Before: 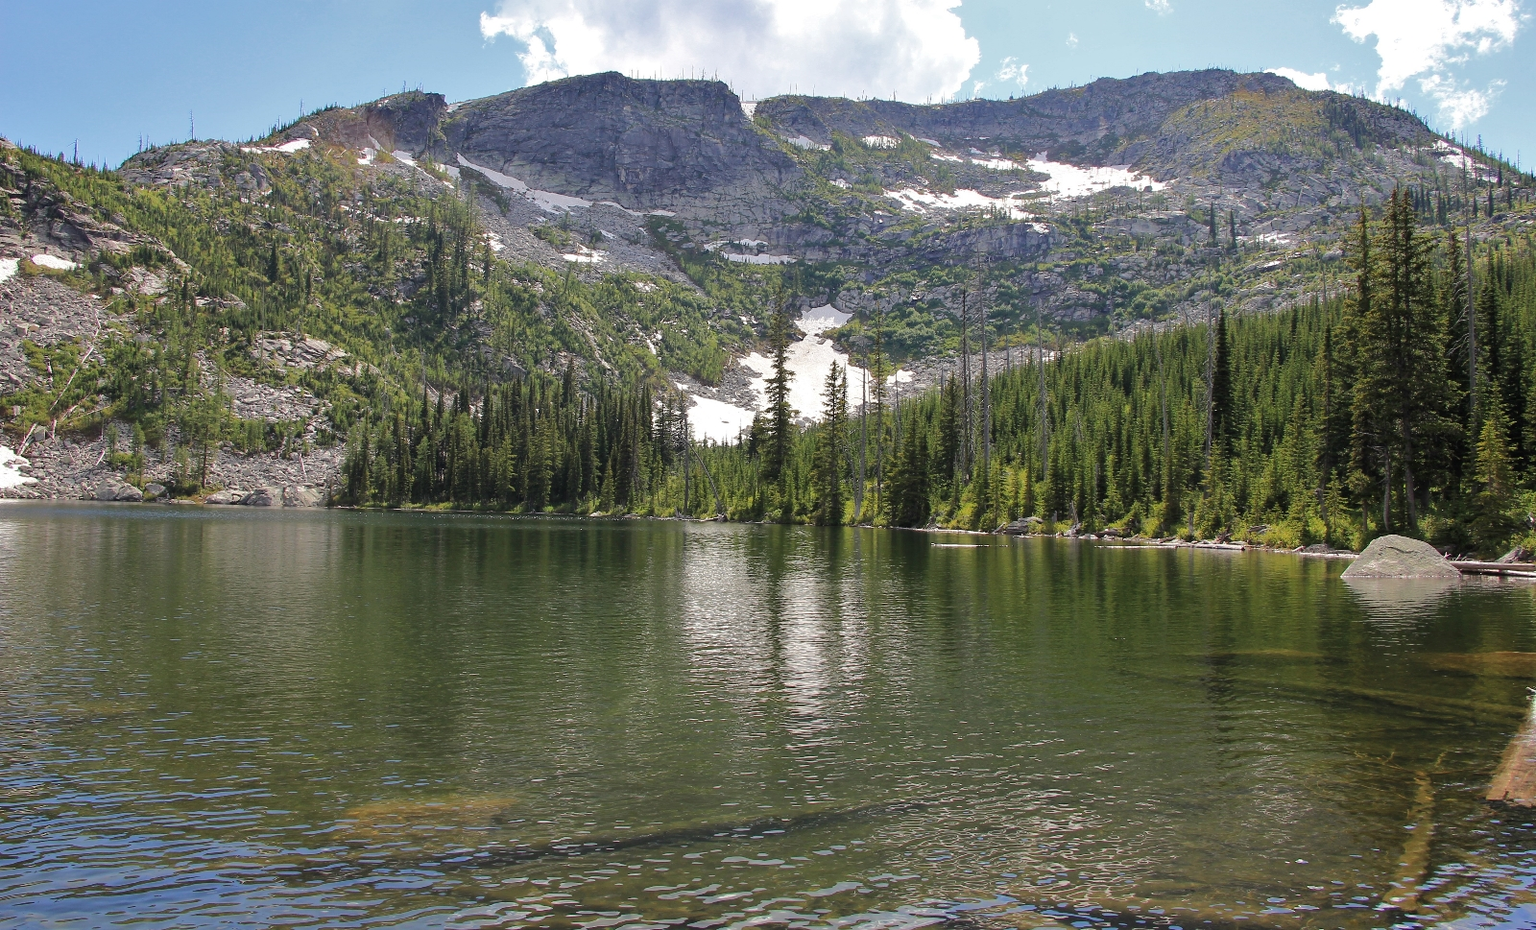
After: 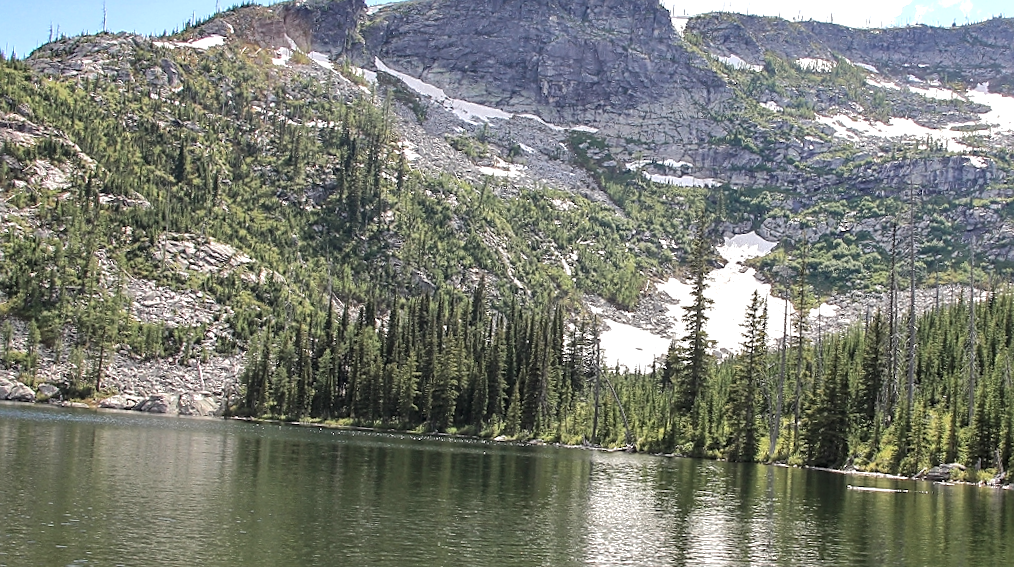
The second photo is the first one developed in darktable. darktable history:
color zones: curves: ch0 [(0, 0.5) (0.143, 0.5) (0.286, 0.5) (0.429, 0.504) (0.571, 0.5) (0.714, 0.509) (0.857, 0.5) (1, 0.5)]; ch1 [(0, 0.425) (0.143, 0.425) (0.286, 0.375) (0.429, 0.405) (0.571, 0.5) (0.714, 0.47) (0.857, 0.425) (1, 0.435)]; ch2 [(0, 0.5) (0.143, 0.5) (0.286, 0.5) (0.429, 0.517) (0.571, 0.5) (0.714, 0.51) (0.857, 0.5) (1, 0.5)]
sharpen: on, module defaults
local contrast: on, module defaults
crop and rotate: angle -4.99°, left 2.122%, top 6.945%, right 27.566%, bottom 30.519%
exposure: black level correction 0, exposure 0.5 EV, compensate exposure bias true, compensate highlight preservation false
rotate and perspective: rotation -2.22°, lens shift (horizontal) -0.022, automatic cropping off
